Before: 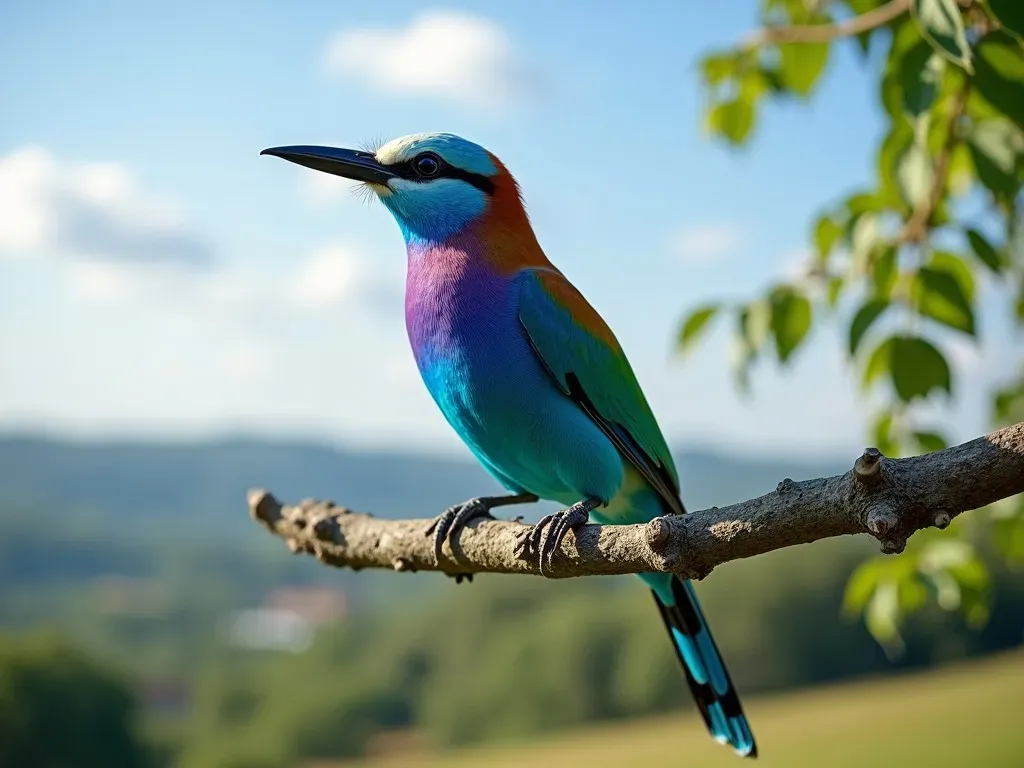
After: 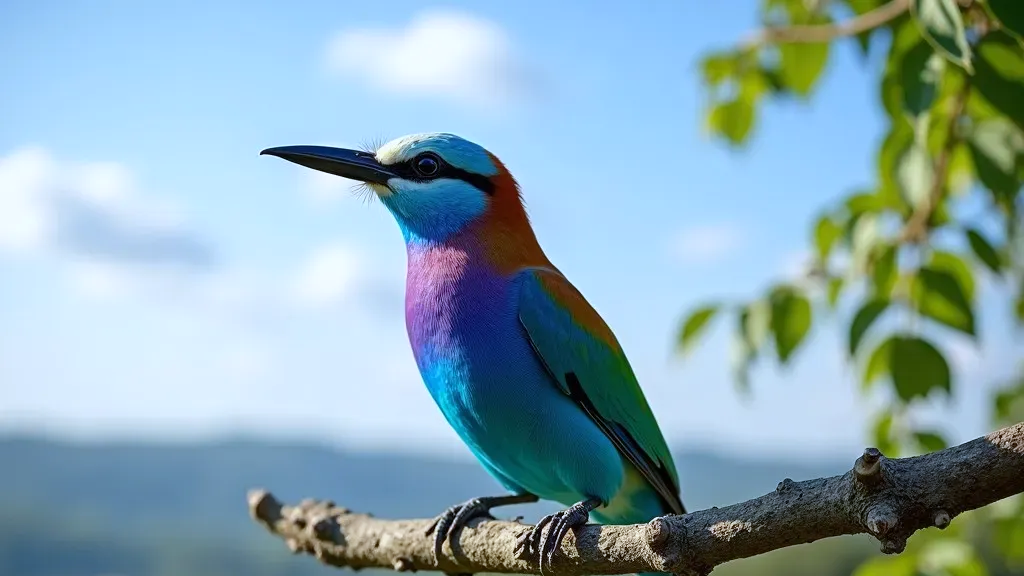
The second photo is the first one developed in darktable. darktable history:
white balance: red 0.954, blue 1.079
crop: bottom 24.988%
